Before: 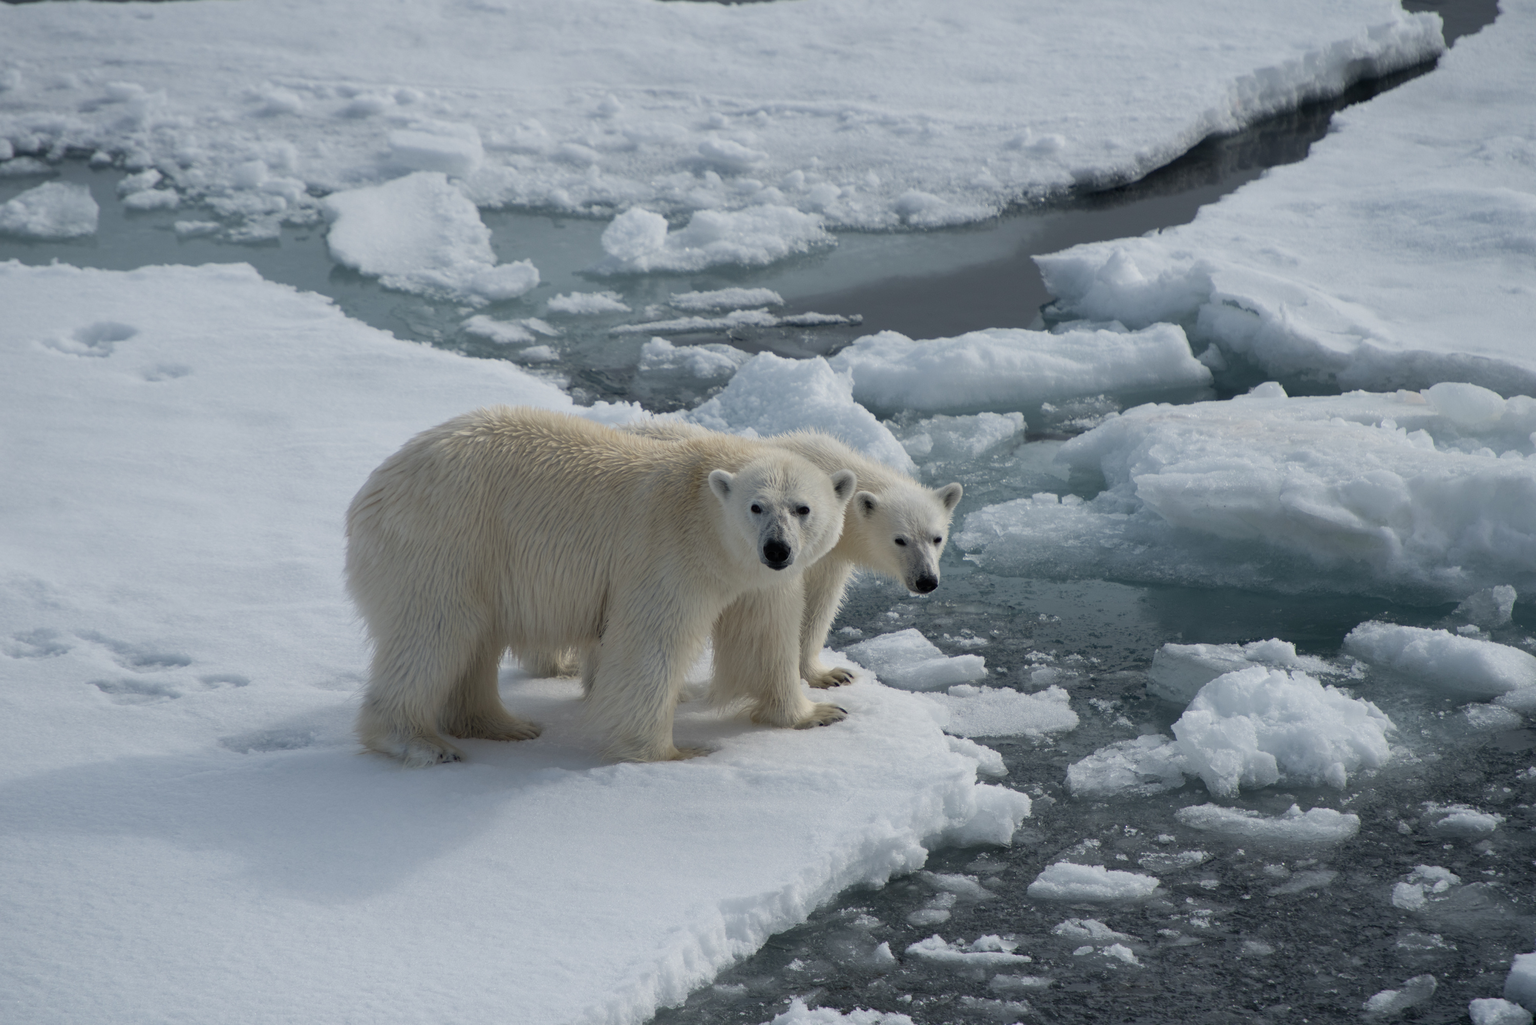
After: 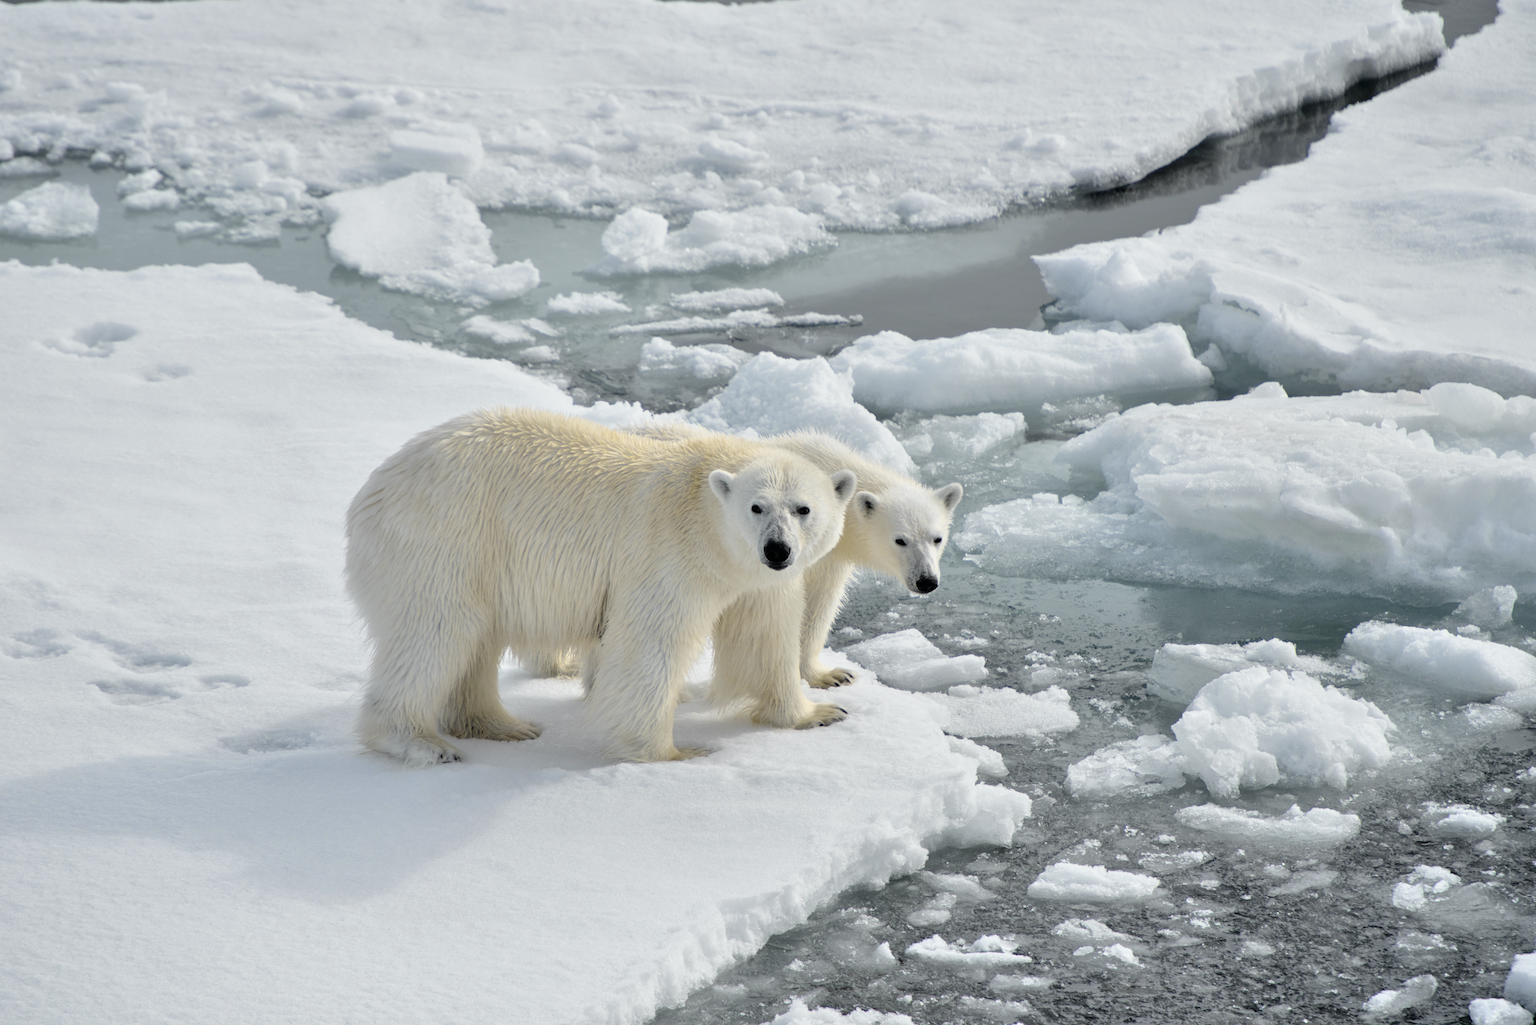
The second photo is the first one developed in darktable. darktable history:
tone curve: curves: ch0 [(0, 0) (0.136, 0.071) (0.346, 0.366) (0.489, 0.573) (0.66, 0.748) (0.858, 0.926) (1, 0.977)]; ch1 [(0, 0) (0.353, 0.344) (0.45, 0.46) (0.498, 0.498) (0.521, 0.512) (0.563, 0.559) (0.592, 0.605) (0.641, 0.673) (1, 1)]; ch2 [(0, 0) (0.333, 0.346) (0.375, 0.375) (0.424, 0.43) (0.476, 0.492) (0.502, 0.502) (0.524, 0.531) (0.579, 0.61) (0.612, 0.644) (0.641, 0.722) (1, 1)], color space Lab, independent channels, preserve colors none
tone equalizer: -7 EV 0.163 EV, -6 EV 0.597 EV, -5 EV 1.17 EV, -4 EV 1.31 EV, -3 EV 1.13 EV, -2 EV 0.6 EV, -1 EV 0.15 EV, mask exposure compensation -0.507 EV
